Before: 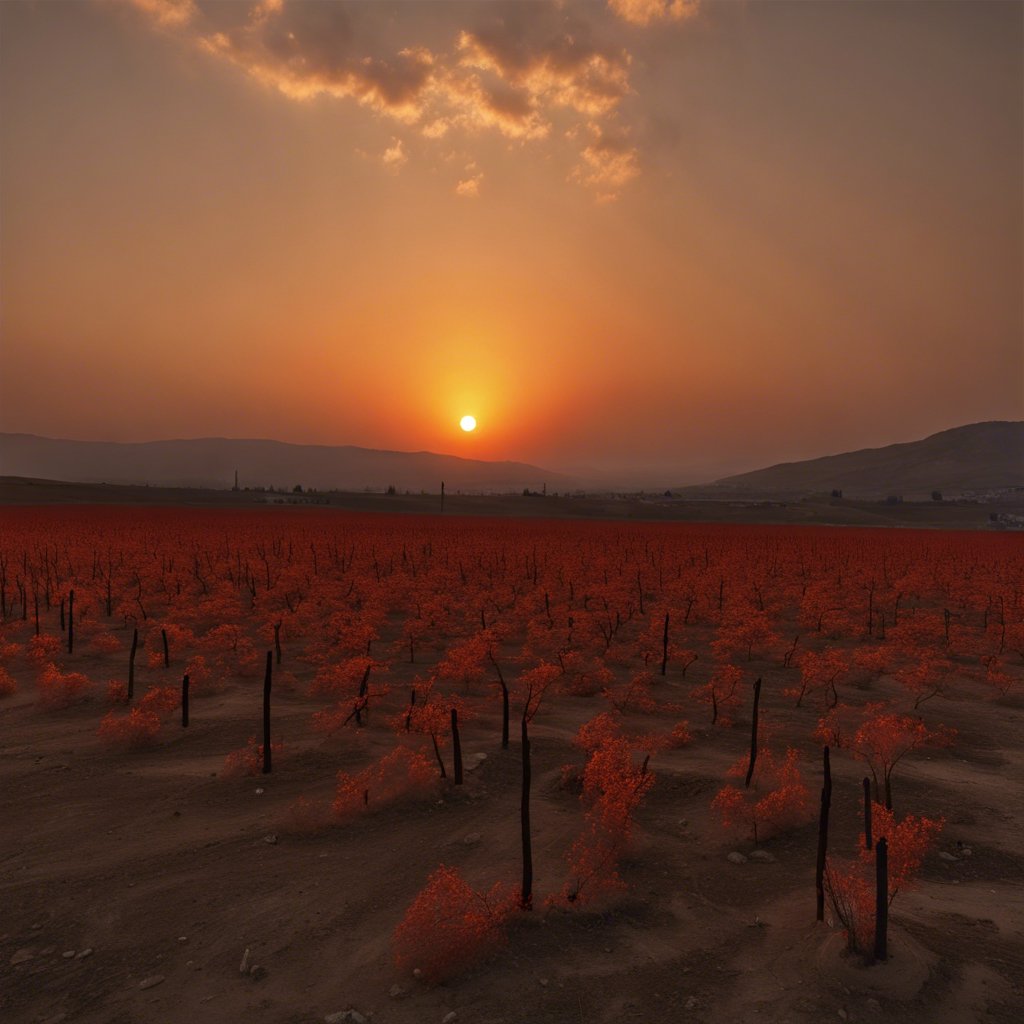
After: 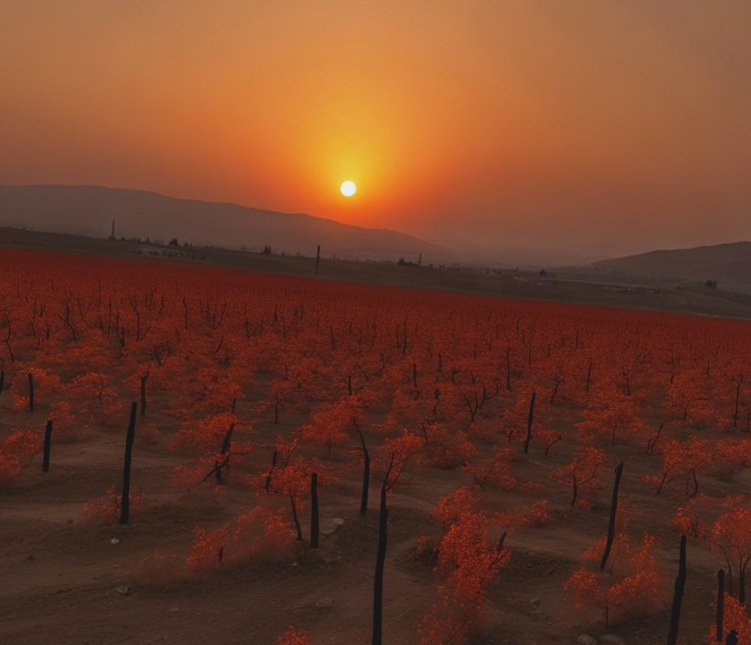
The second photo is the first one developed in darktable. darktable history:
contrast brightness saturation: contrast -0.114
crop and rotate: angle -3.94°, left 9.83%, top 20.866%, right 11.946%, bottom 11.904%
